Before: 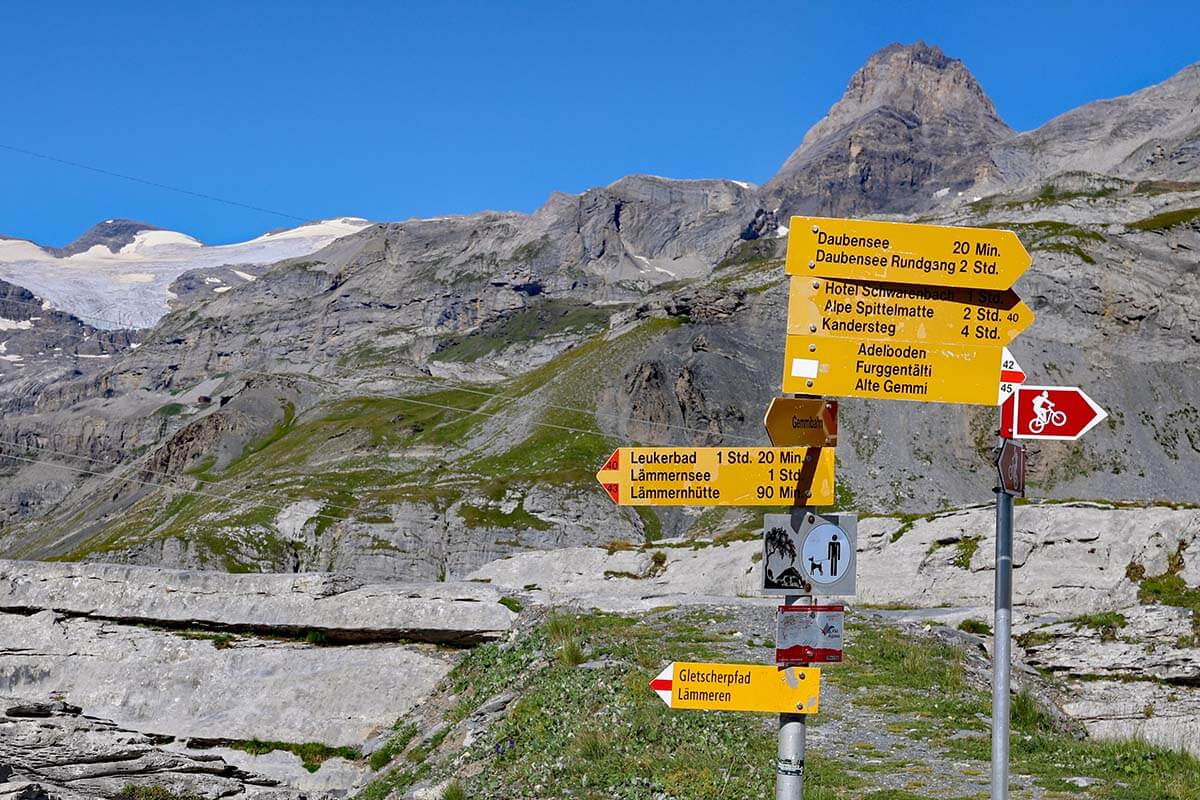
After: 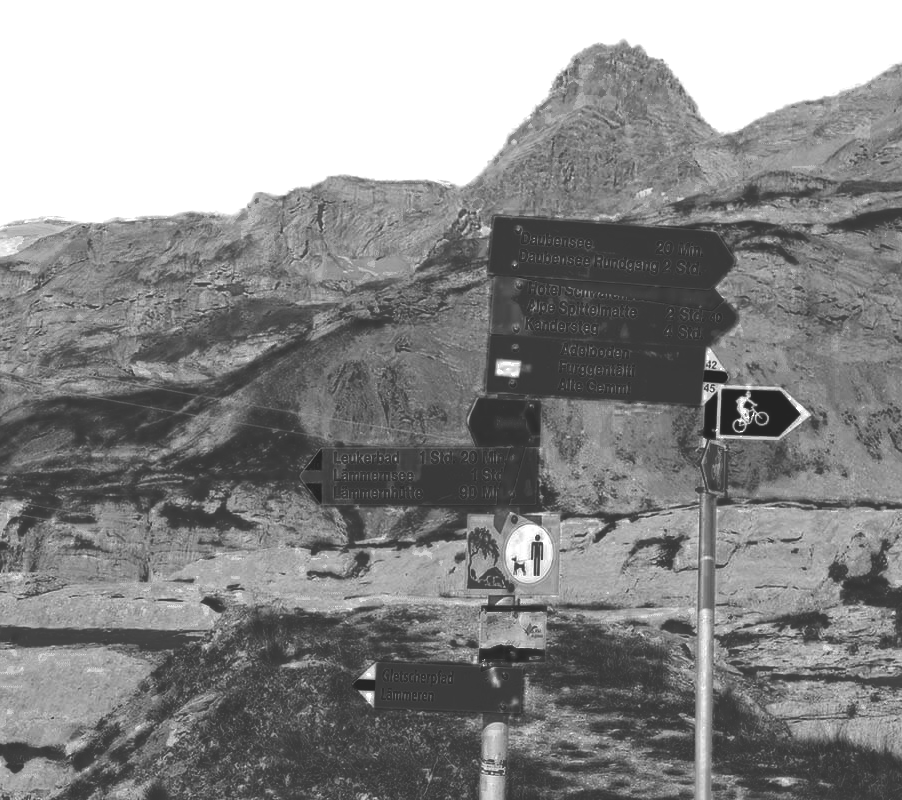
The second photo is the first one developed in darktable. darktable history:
color balance rgb: shadows lift › chroma 0.795%, shadows lift › hue 113.97°, highlights gain › chroma 1.7%, highlights gain › hue 56.8°, perceptual saturation grading › global saturation 20%, perceptual saturation grading › highlights -25.728%, perceptual saturation grading › shadows 50.116%, global vibrance 20%
color zones: curves: ch0 [(0.287, 0.048) (0.493, 0.484) (0.737, 0.816)]; ch1 [(0, 0) (0.143, 0) (0.286, 0) (0.429, 0) (0.571, 0) (0.714, 0) (0.857, 0)], mix 26.03%
crop and rotate: left 24.832%
exposure: black level correction -0.063, exposure -0.049 EV, compensate highlight preservation false
